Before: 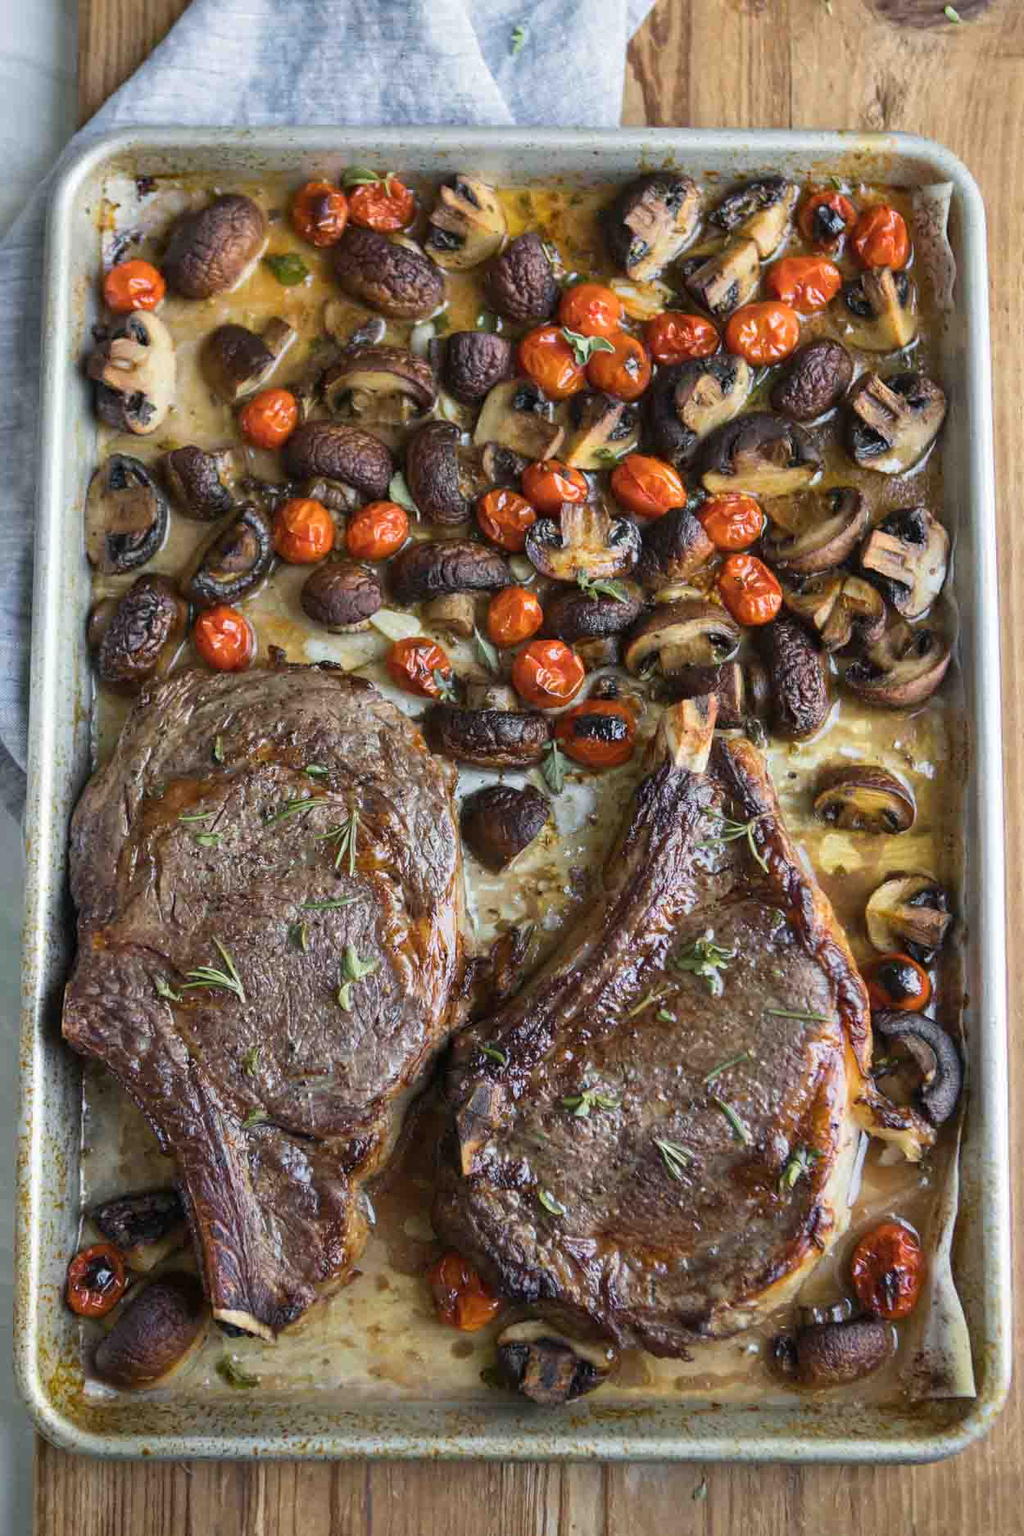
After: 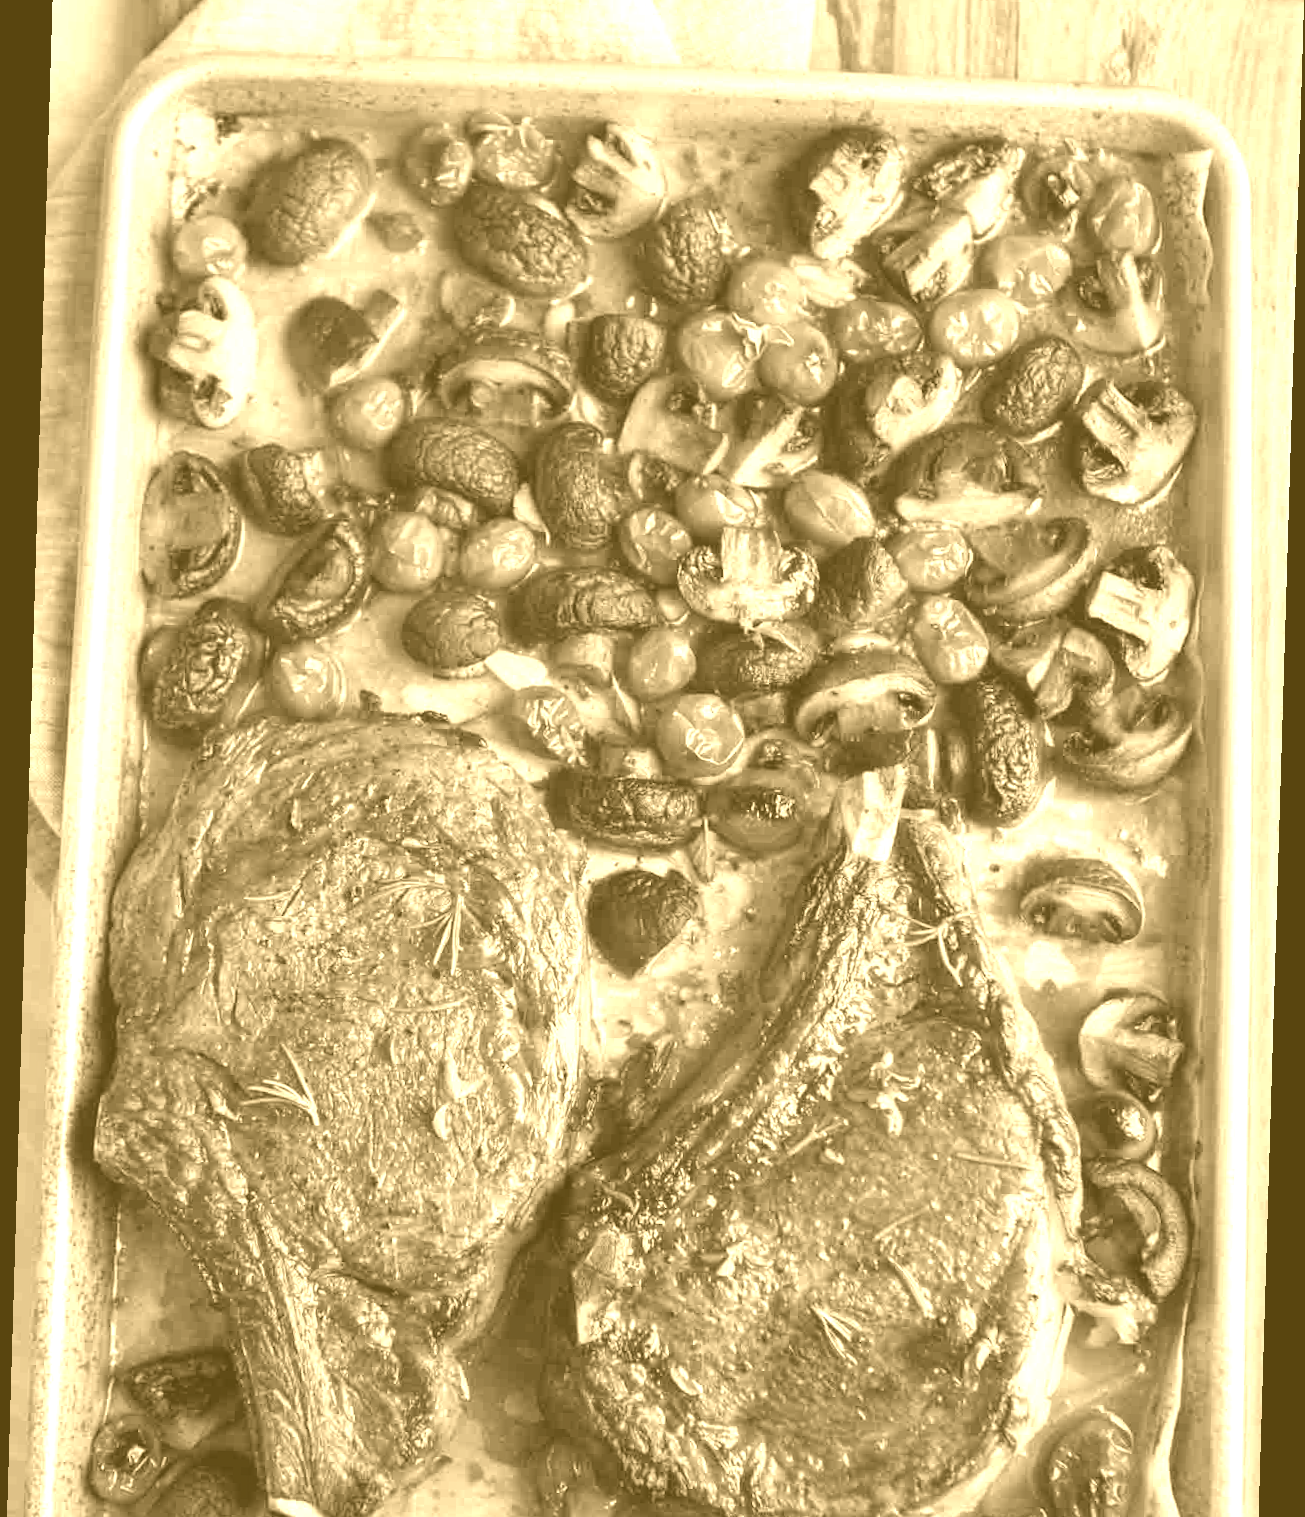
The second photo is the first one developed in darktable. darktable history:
crop and rotate: top 5.667%, bottom 14.937%
colorize: hue 36°, source mix 100%
rotate and perspective: rotation 1.72°, automatic cropping off
